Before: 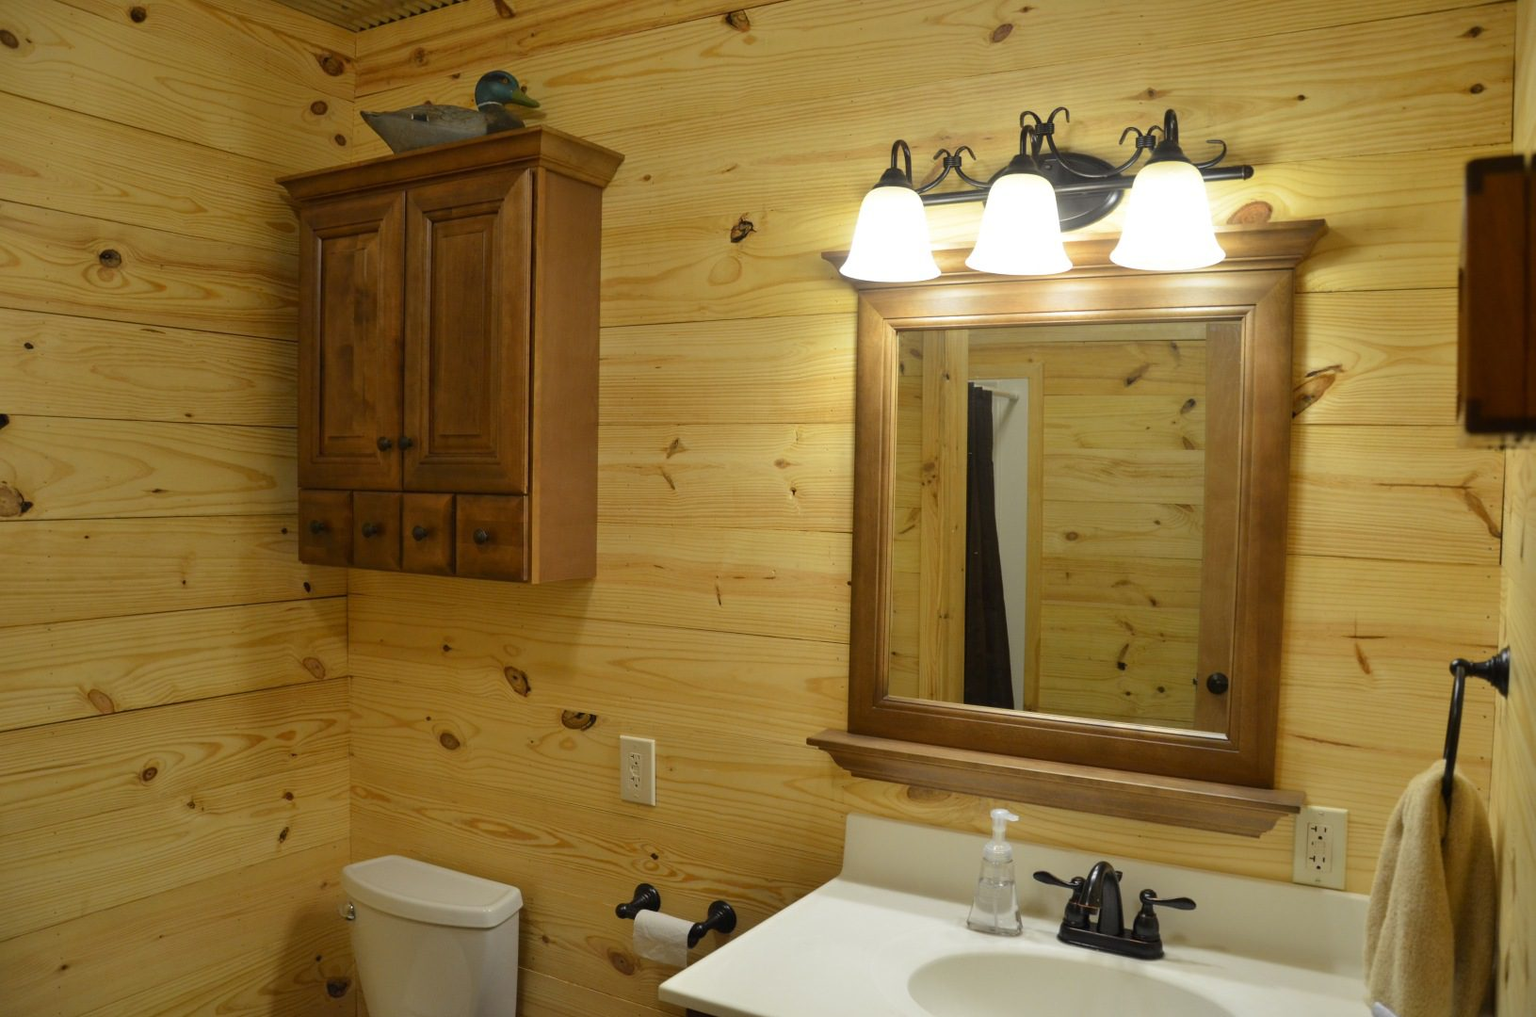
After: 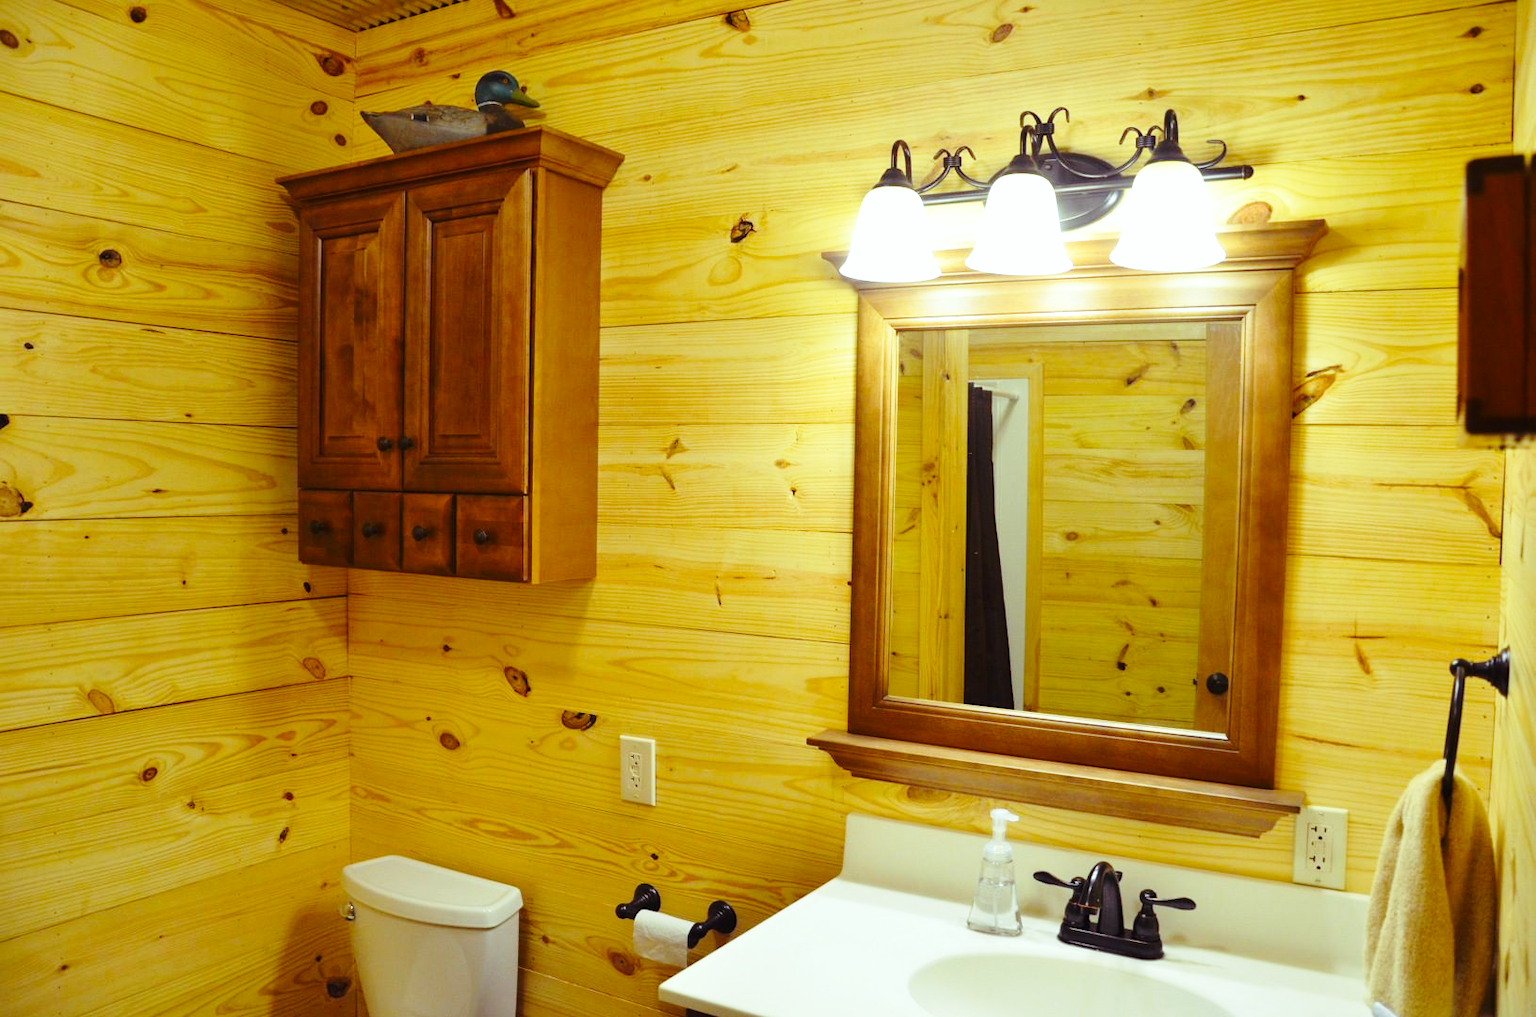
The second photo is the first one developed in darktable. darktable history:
base curve: curves: ch0 [(0, 0) (0.028, 0.03) (0.121, 0.232) (0.46, 0.748) (0.859, 0.968) (1, 1)], preserve colors none
white balance: red 0.986, blue 1.01
color balance rgb: shadows lift › luminance 0.49%, shadows lift › chroma 6.83%, shadows lift › hue 300.29°, power › hue 208.98°, highlights gain › luminance 20.24%, highlights gain › chroma 2.73%, highlights gain › hue 173.85°, perceptual saturation grading › global saturation 18.05%
